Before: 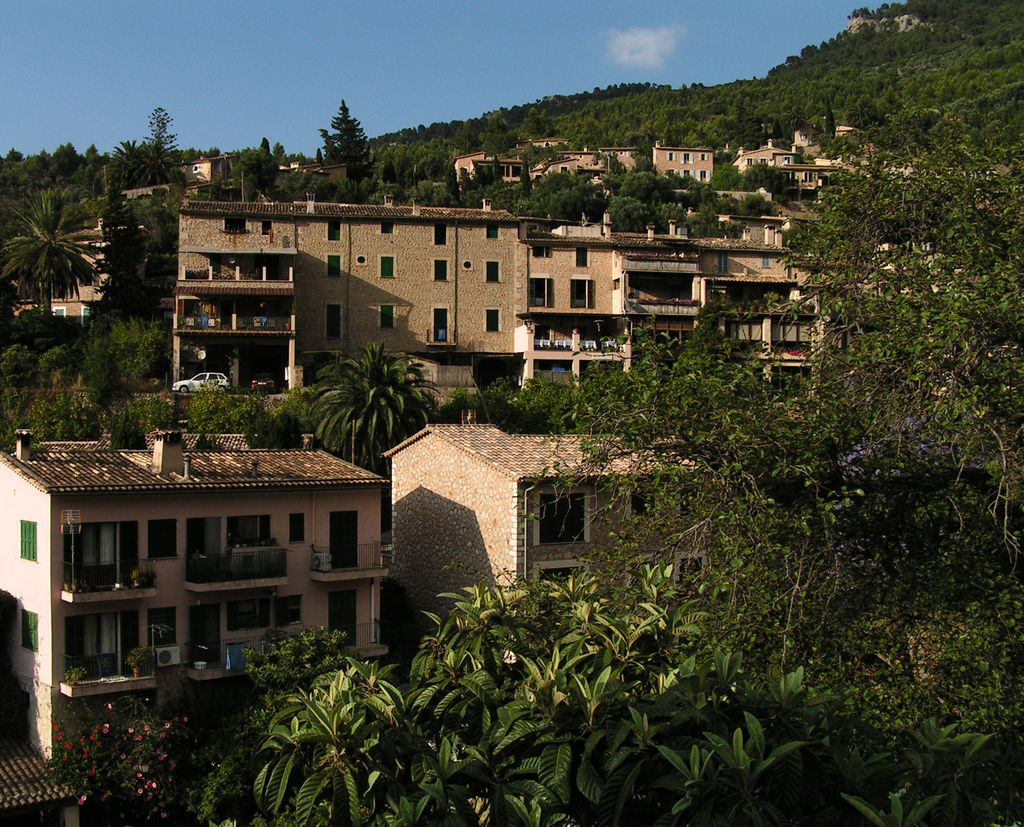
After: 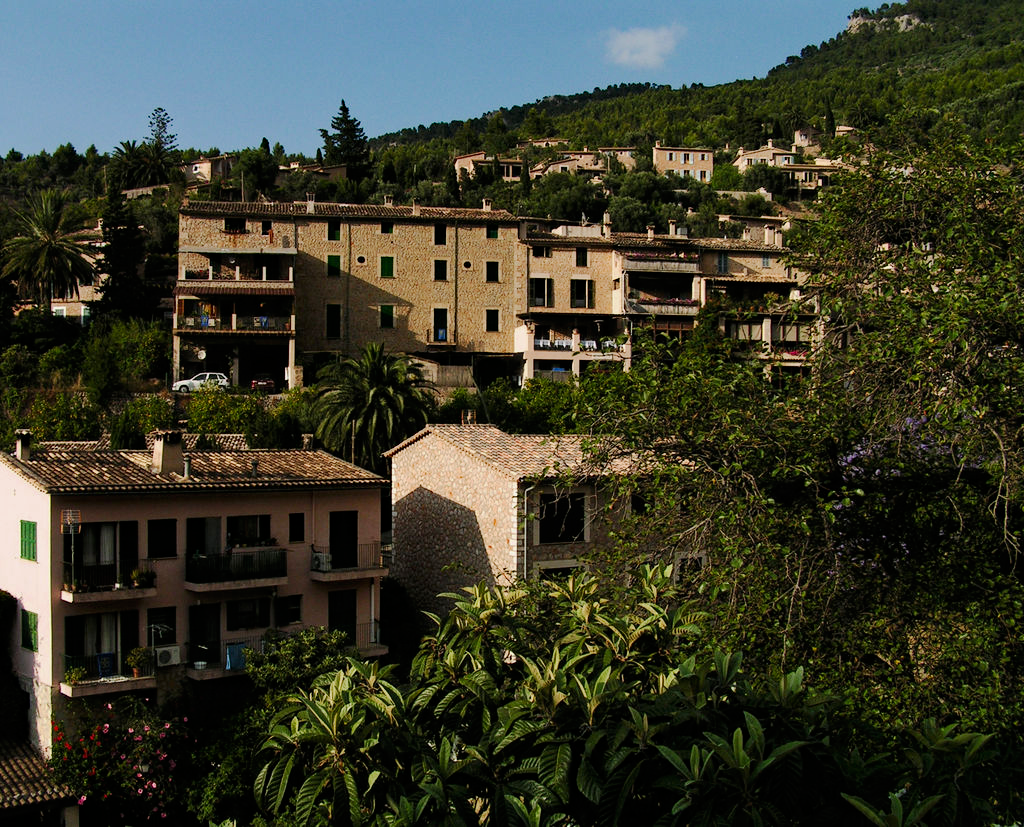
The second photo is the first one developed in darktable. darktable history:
haze removal: adaptive false
tone curve: curves: ch0 [(0, 0) (0.052, 0.018) (0.236, 0.207) (0.41, 0.417) (0.485, 0.518) (0.54, 0.584) (0.625, 0.666) (0.845, 0.828) (0.994, 0.964)]; ch1 [(0, 0) (0.136, 0.146) (0.317, 0.34) (0.382, 0.408) (0.434, 0.441) (0.472, 0.479) (0.498, 0.501) (0.557, 0.558) (0.616, 0.59) (0.739, 0.7) (1, 1)]; ch2 [(0, 0) (0.352, 0.403) (0.447, 0.466) (0.482, 0.482) (0.528, 0.526) (0.586, 0.577) (0.618, 0.621) (0.785, 0.747) (1, 1)], preserve colors none
